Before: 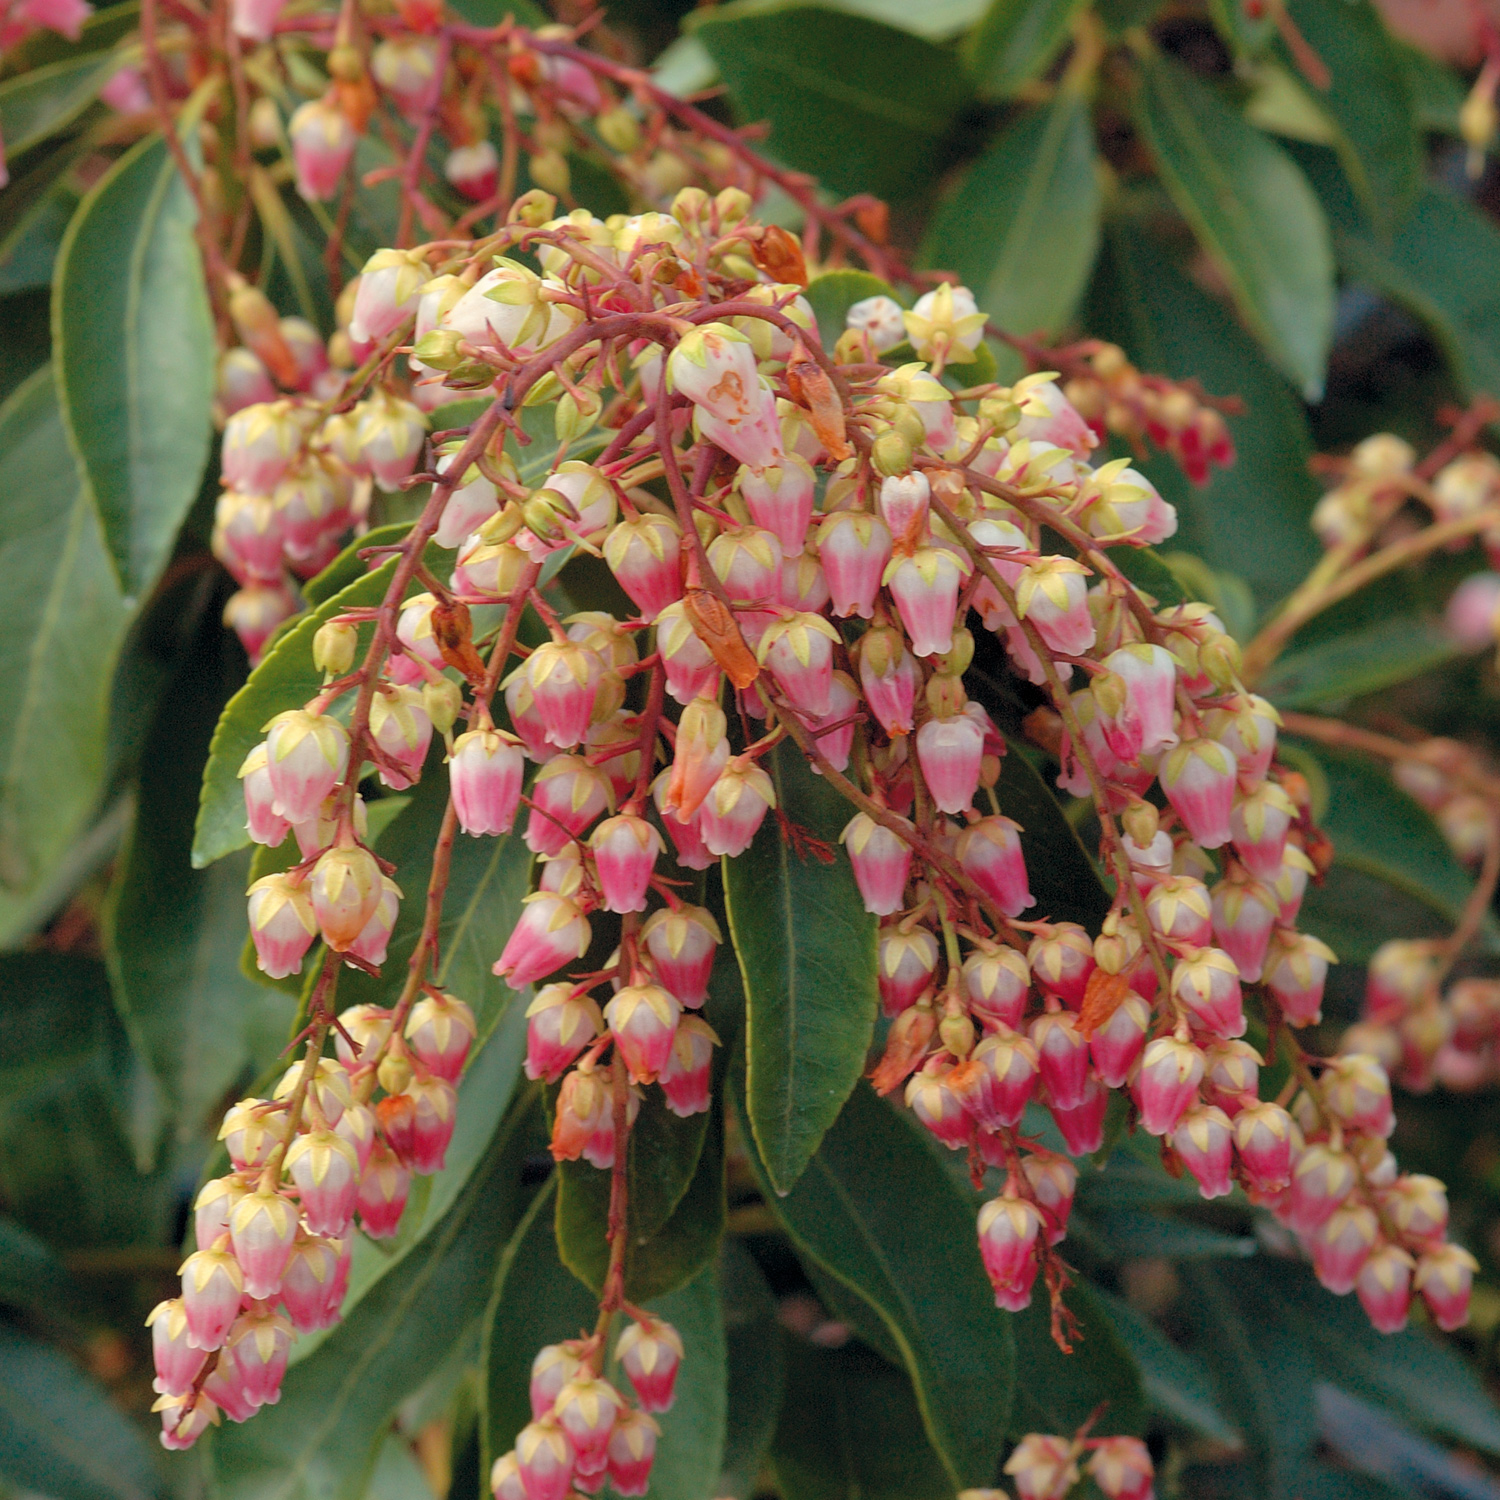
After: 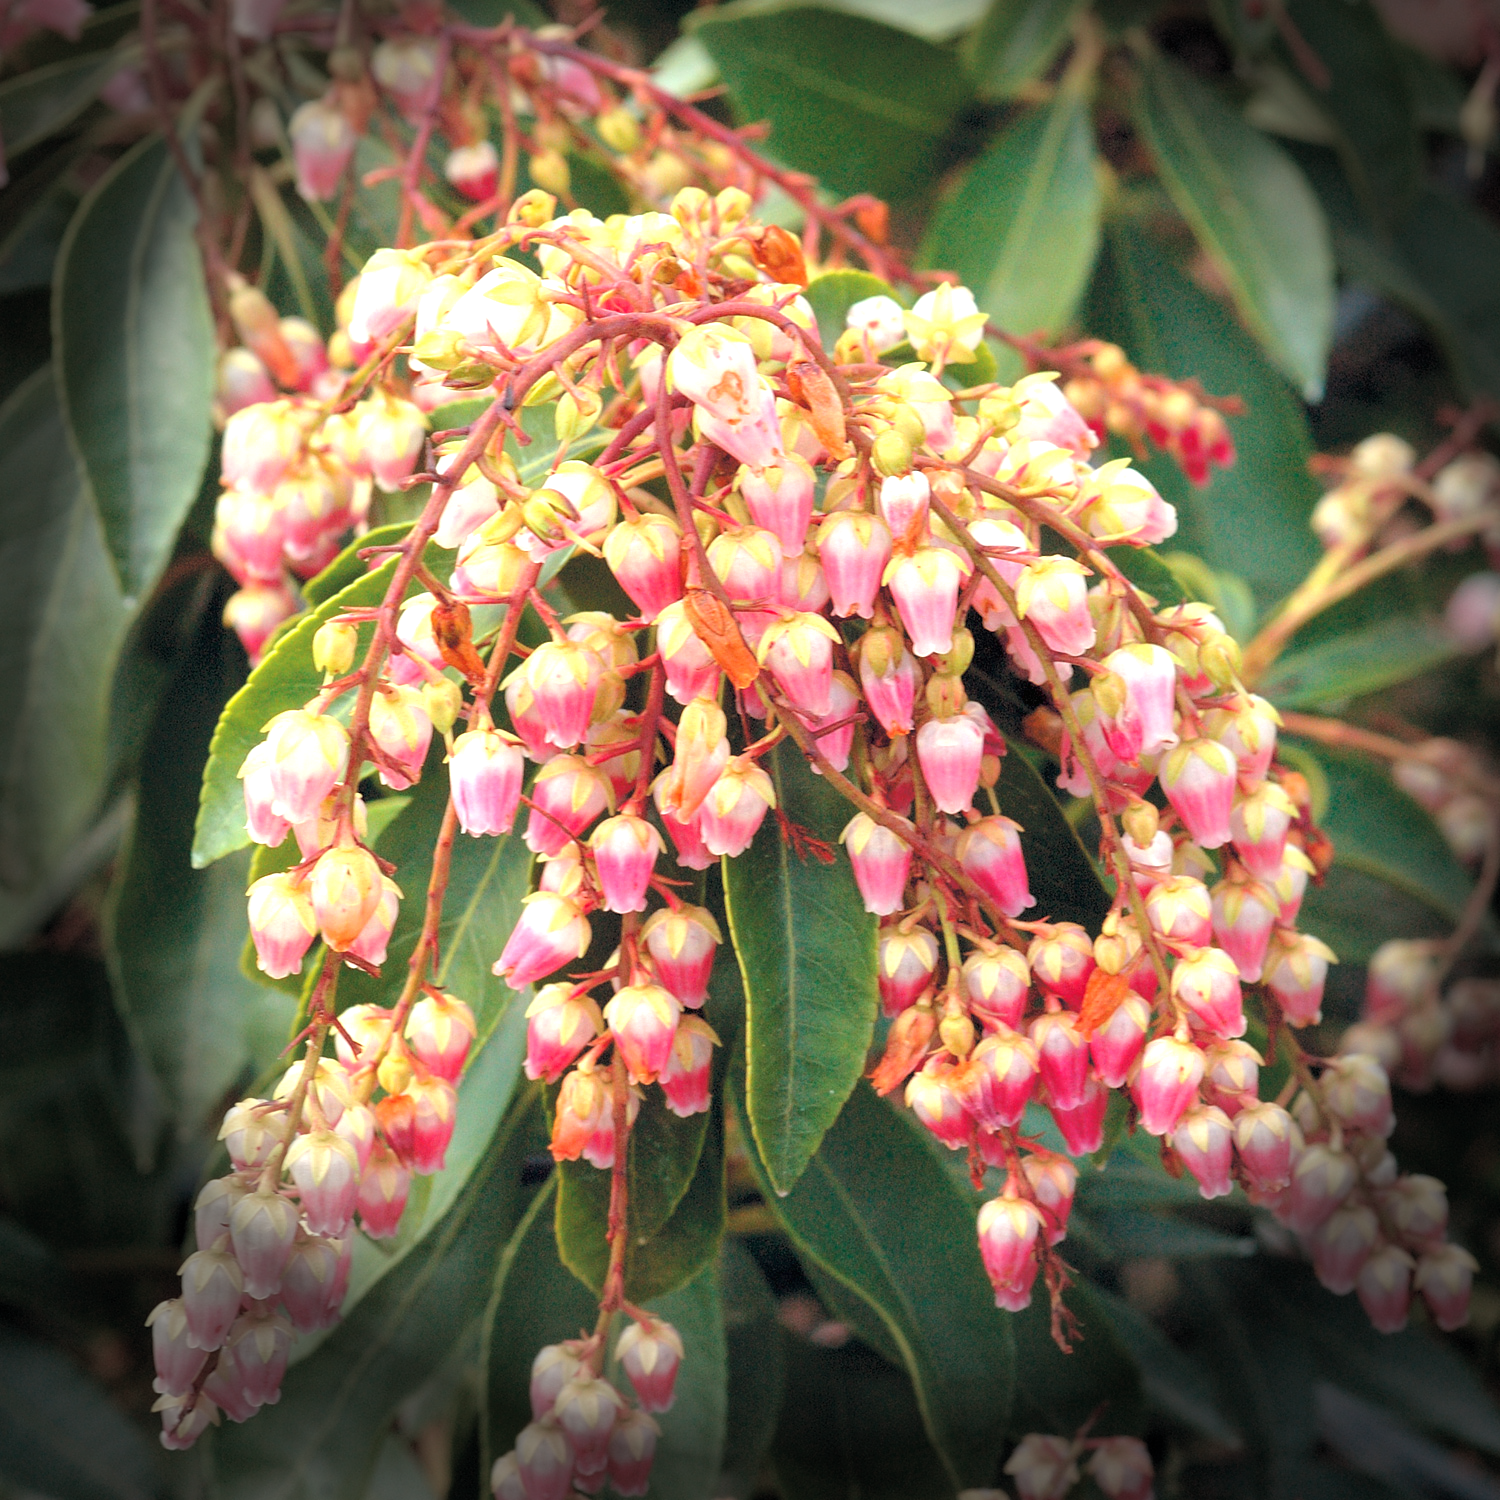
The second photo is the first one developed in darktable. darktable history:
exposure: black level correction 0, exposure 1.2 EV, compensate highlight preservation false
vignetting: fall-off start 76.42%, fall-off radius 27.36%, brightness -0.872, center (0.037, -0.09), width/height ratio 0.971
